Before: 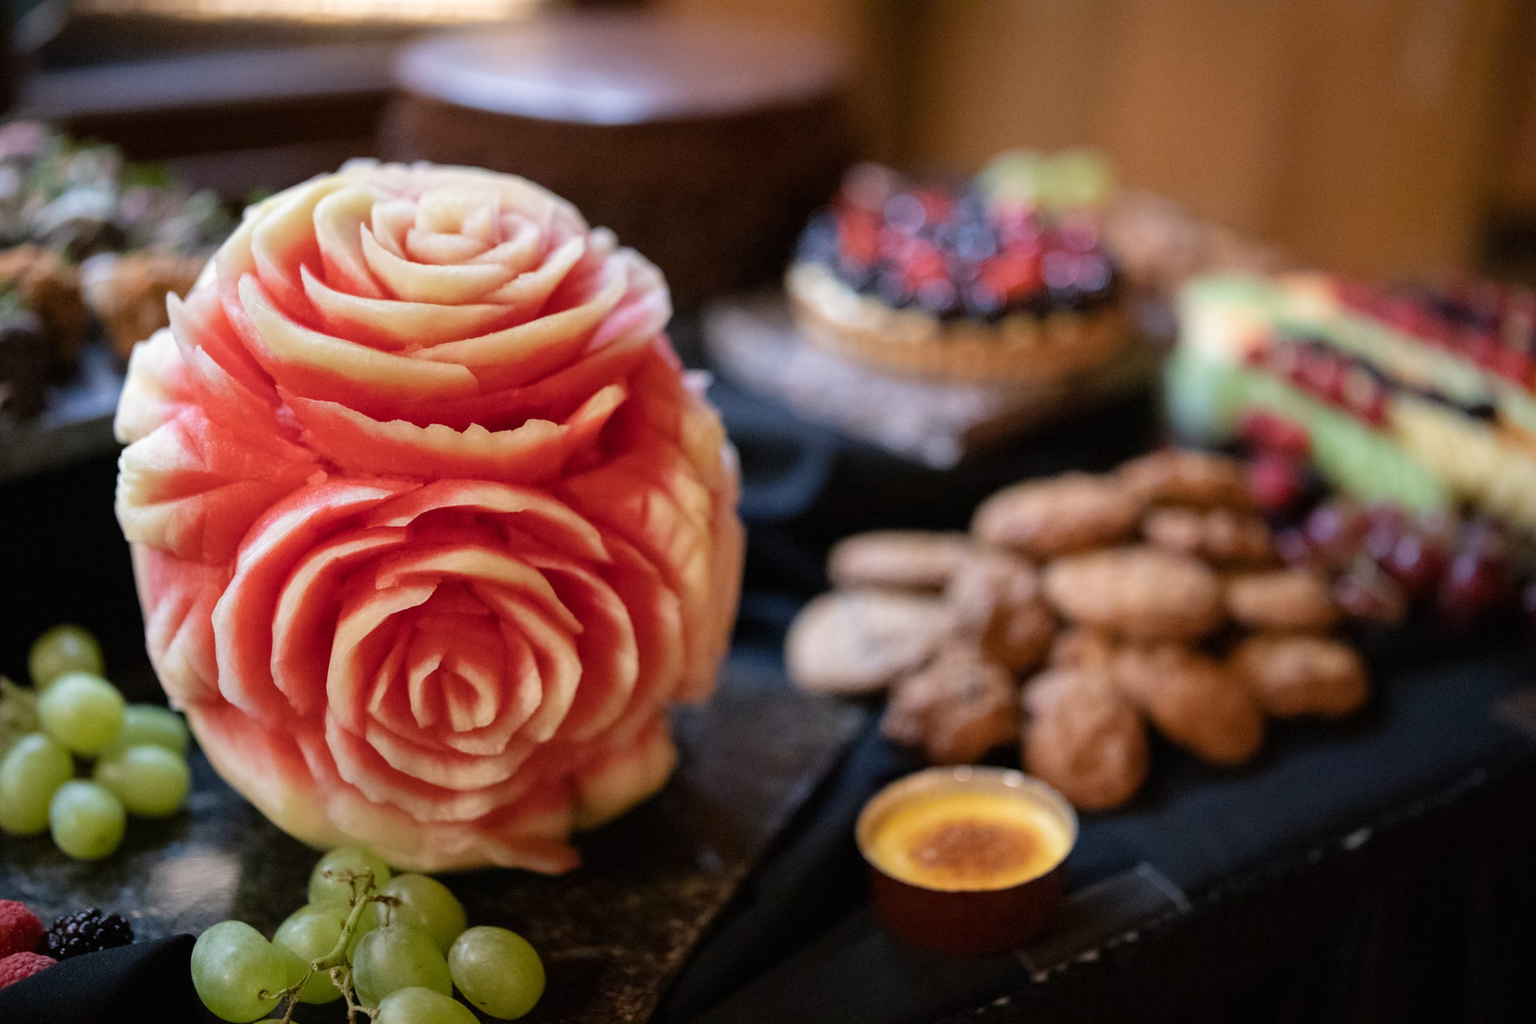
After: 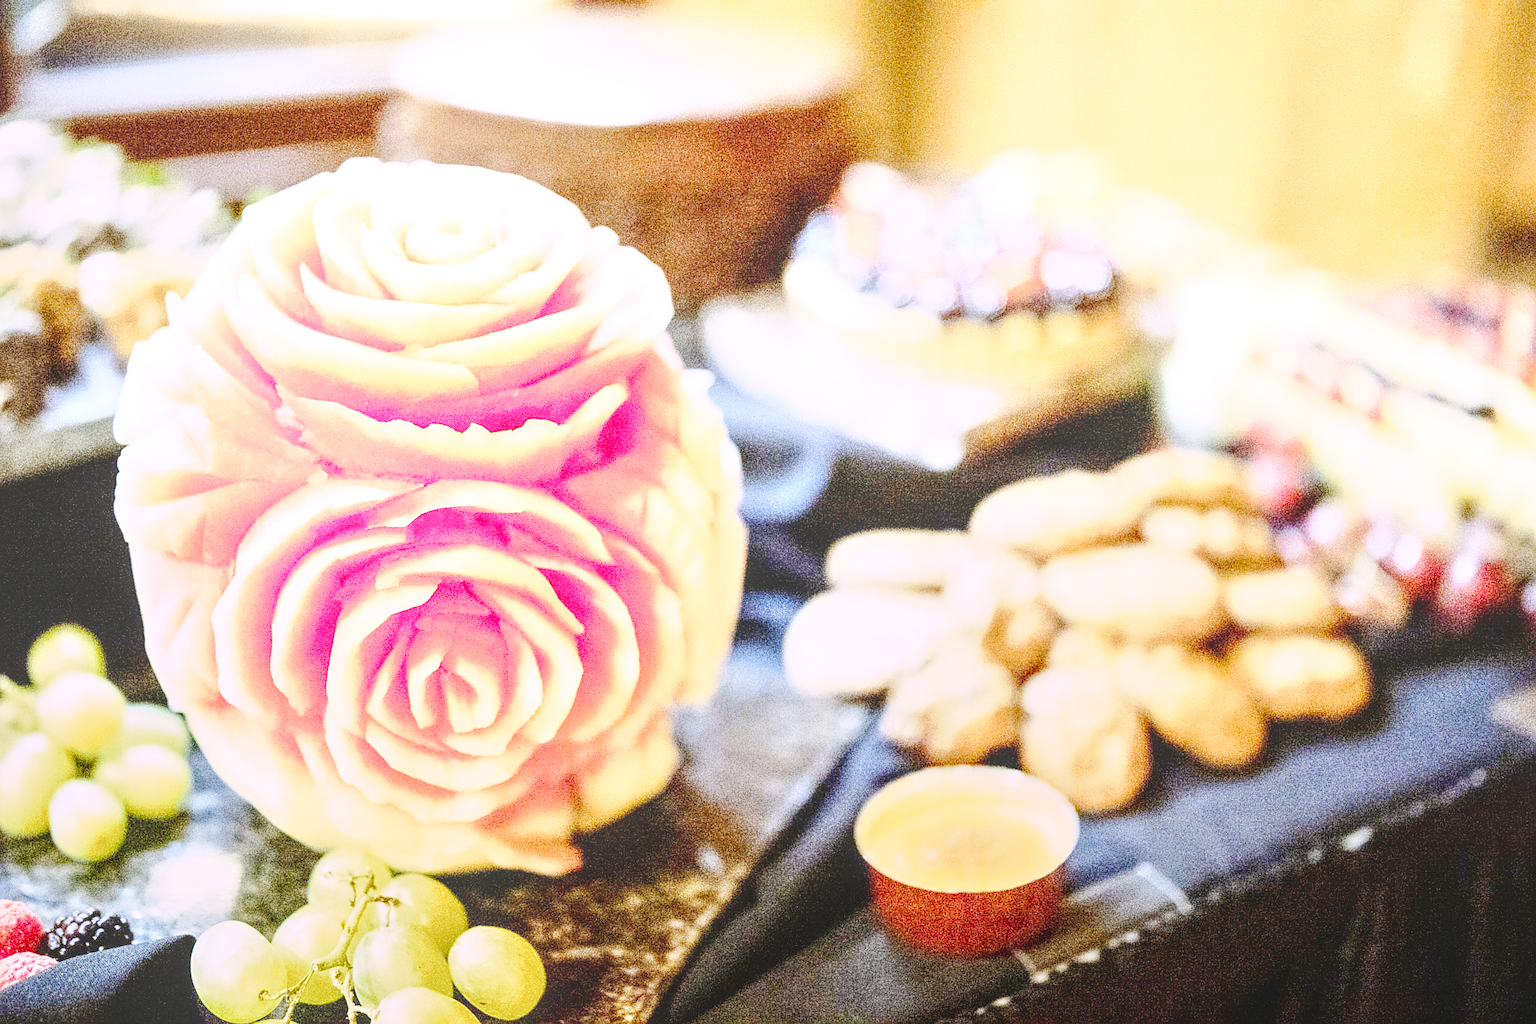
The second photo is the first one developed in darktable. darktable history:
sharpen: on, module defaults
color look up table: target L [98.57, 85.81, 79.82, 79.72, 69.87, 48.05, 68.42, 64.48, 62.2, 59.8, 61.14, 40.08, 34.65, 25.8, 23.85, 200.63, 85.99, 84.7, 71.01, 65.71, 62.3, 56.52, 45.88, 55.14, 40.89, 37.01, 44.1, 36.73, 9.656, 84.34, 78.84, 71.88, 64.6, 64.2, 58.34, 61.4, 60.38, 43.56, 44.09, 48.69, 39.88, 36.13, 17.58, 15.52, 85.39, 77.92, 64.11, 49.94, 32.15], target a [8.461, -1.946, -2.742, -38, -49.1, -37.81, -24.89, -41.56, -43.72, -9.313, -5.421, -28.82, -24.18, -1.401, -12.45, 0, 2.078, 9.747, 9.09, 10.66, 51.7, 68.37, 52.66, 53.24, 27.67, 4.317, 52.12, 33.44, 17.64, 13.38, 28.34, 19.61, 63.43, 68.46, 2.102, -13.69, 9.889, 25.35, 9.27, 54.35, 41.03, 28.68, 5.355, 15.83, -10.74, -40.11, -24.41, -22.19, 5.717], target b [1.604, 24.42, 60.41, -35.05, -7.43, 35.93, -4.636, 45.58, 1.016, 51.07, 20.21, 26.05, 24.12, 21.01, 3.25, 0, 42.6, 21.39, 60.51, 48.89, 20.81, -5.45, 28.44, 0.613, 4.967, 14.39, 25.54, 31.15, 17.31, -27.35, -12.15, -43.11, -31.97, -46.73, -10.78, -59.07, -59.83, -31.69, -65.94, -63.76, -44.75, -78.4, -3.911, -28.73, -26.95, -38.61, -50.22, -18.91, -38.35], num patches 49
tone curve: curves: ch0 [(0, 0) (0.003, 0) (0.011, 0.001) (0.025, 0.003) (0.044, 0.005) (0.069, 0.012) (0.1, 0.023) (0.136, 0.039) (0.177, 0.088) (0.224, 0.15) (0.277, 0.24) (0.335, 0.337) (0.399, 0.437) (0.468, 0.535) (0.543, 0.629) (0.623, 0.71) (0.709, 0.782) (0.801, 0.856) (0.898, 0.94) (1, 1)], preserve colors none
exposure: exposure 0.661 EV, compensate highlight preservation false
local contrast: highlights 66%, shadows 33%, detail 166%, midtone range 0.2
contrast brightness saturation: contrast 0.4, brightness 0.05, saturation 0.25
